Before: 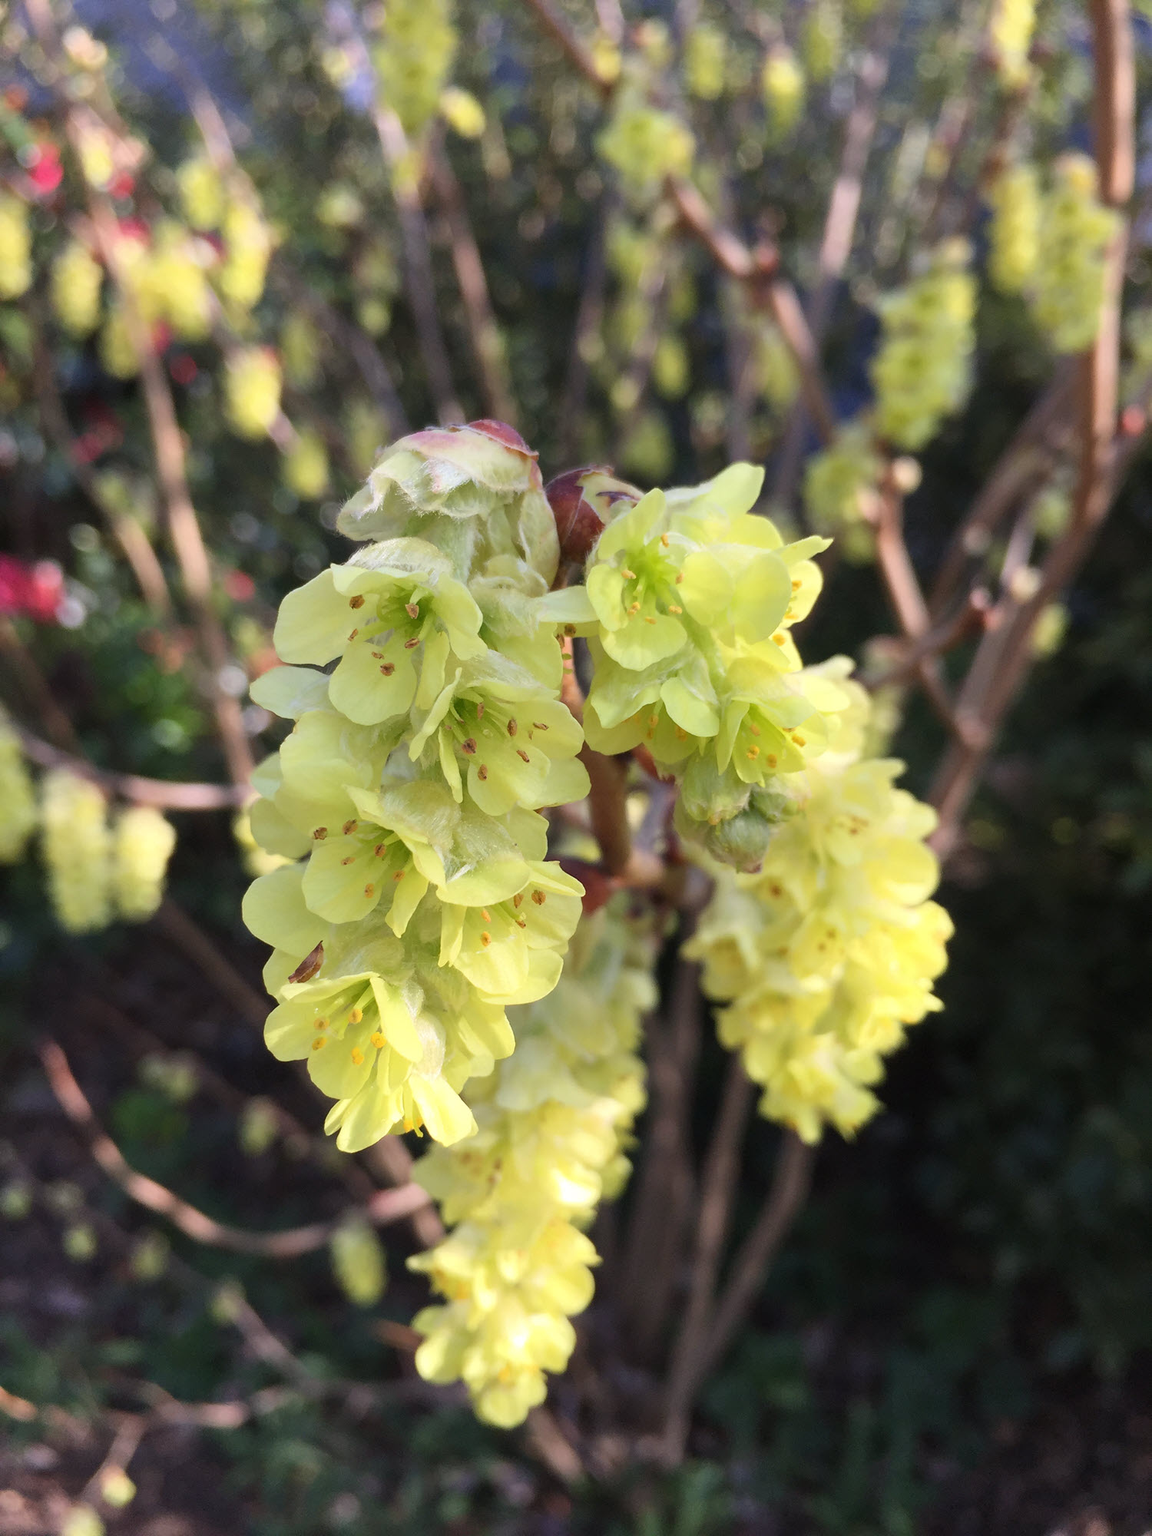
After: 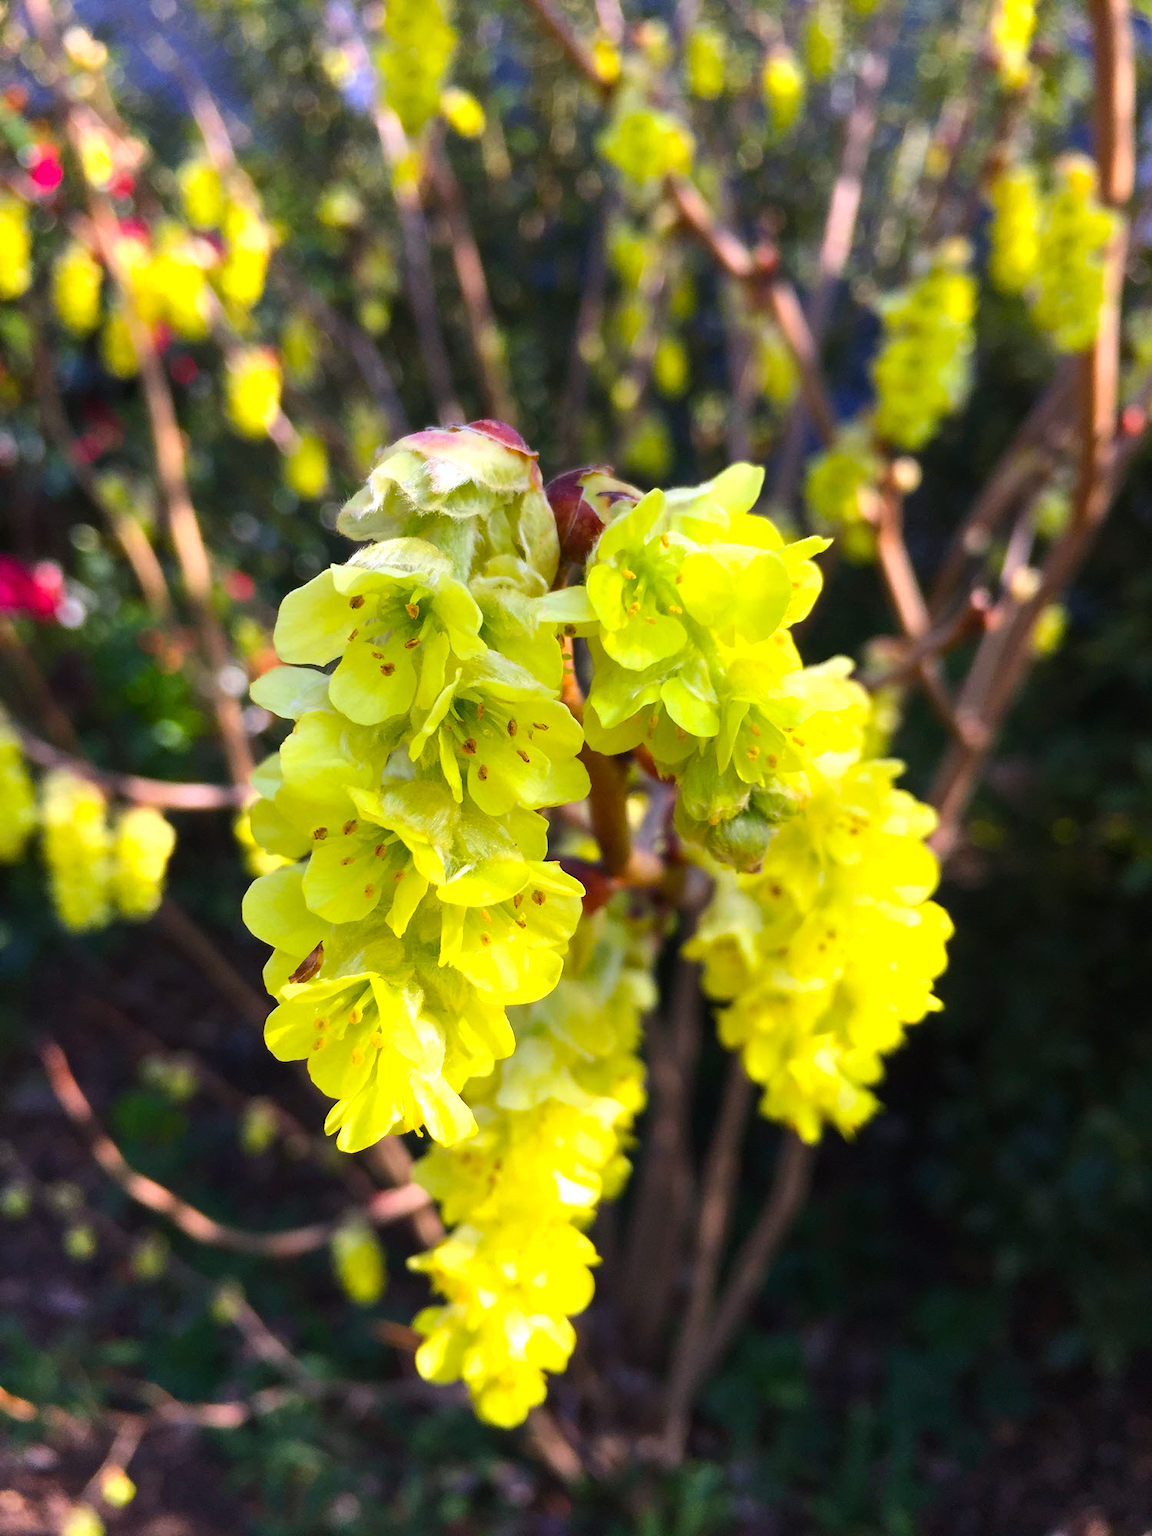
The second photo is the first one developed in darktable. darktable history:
color balance rgb: shadows lift › chroma 1.037%, shadows lift › hue 241.43°, linear chroma grading › global chroma 14.866%, perceptual saturation grading › global saturation 36.058%, perceptual brilliance grading › highlights 12.977%, perceptual brilliance grading › mid-tones 8.402%, perceptual brilliance grading › shadows -17.355%, global vibrance 20%
